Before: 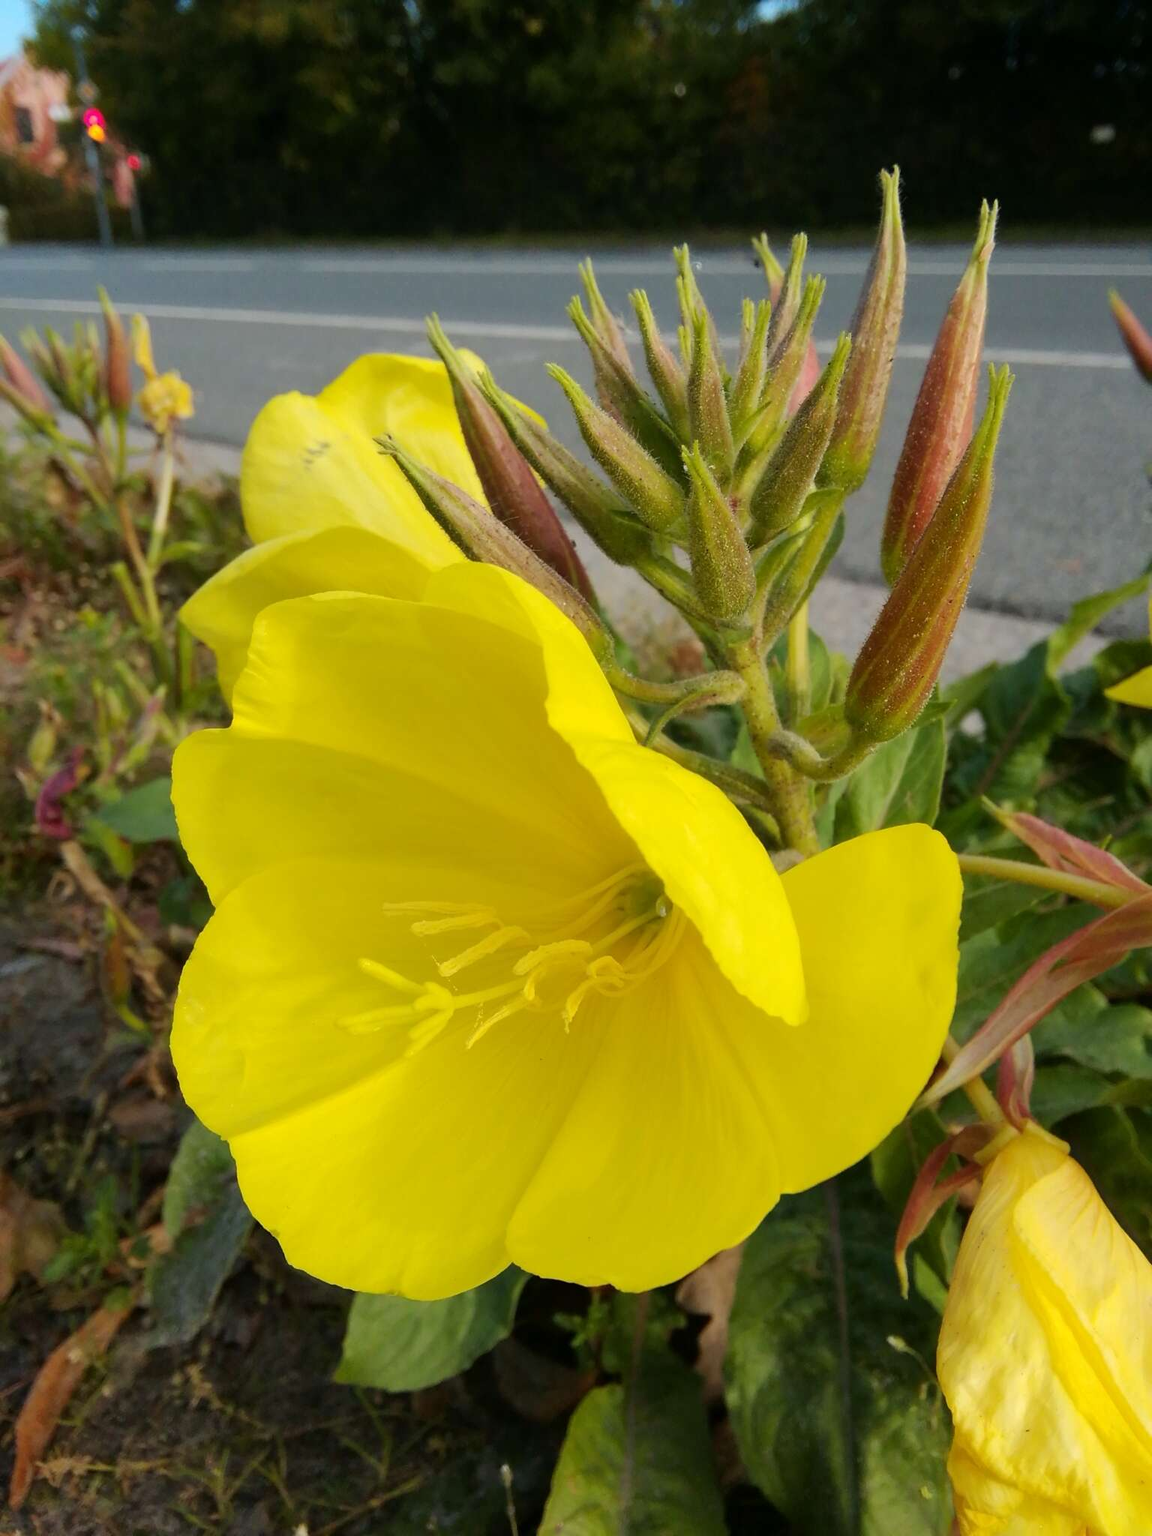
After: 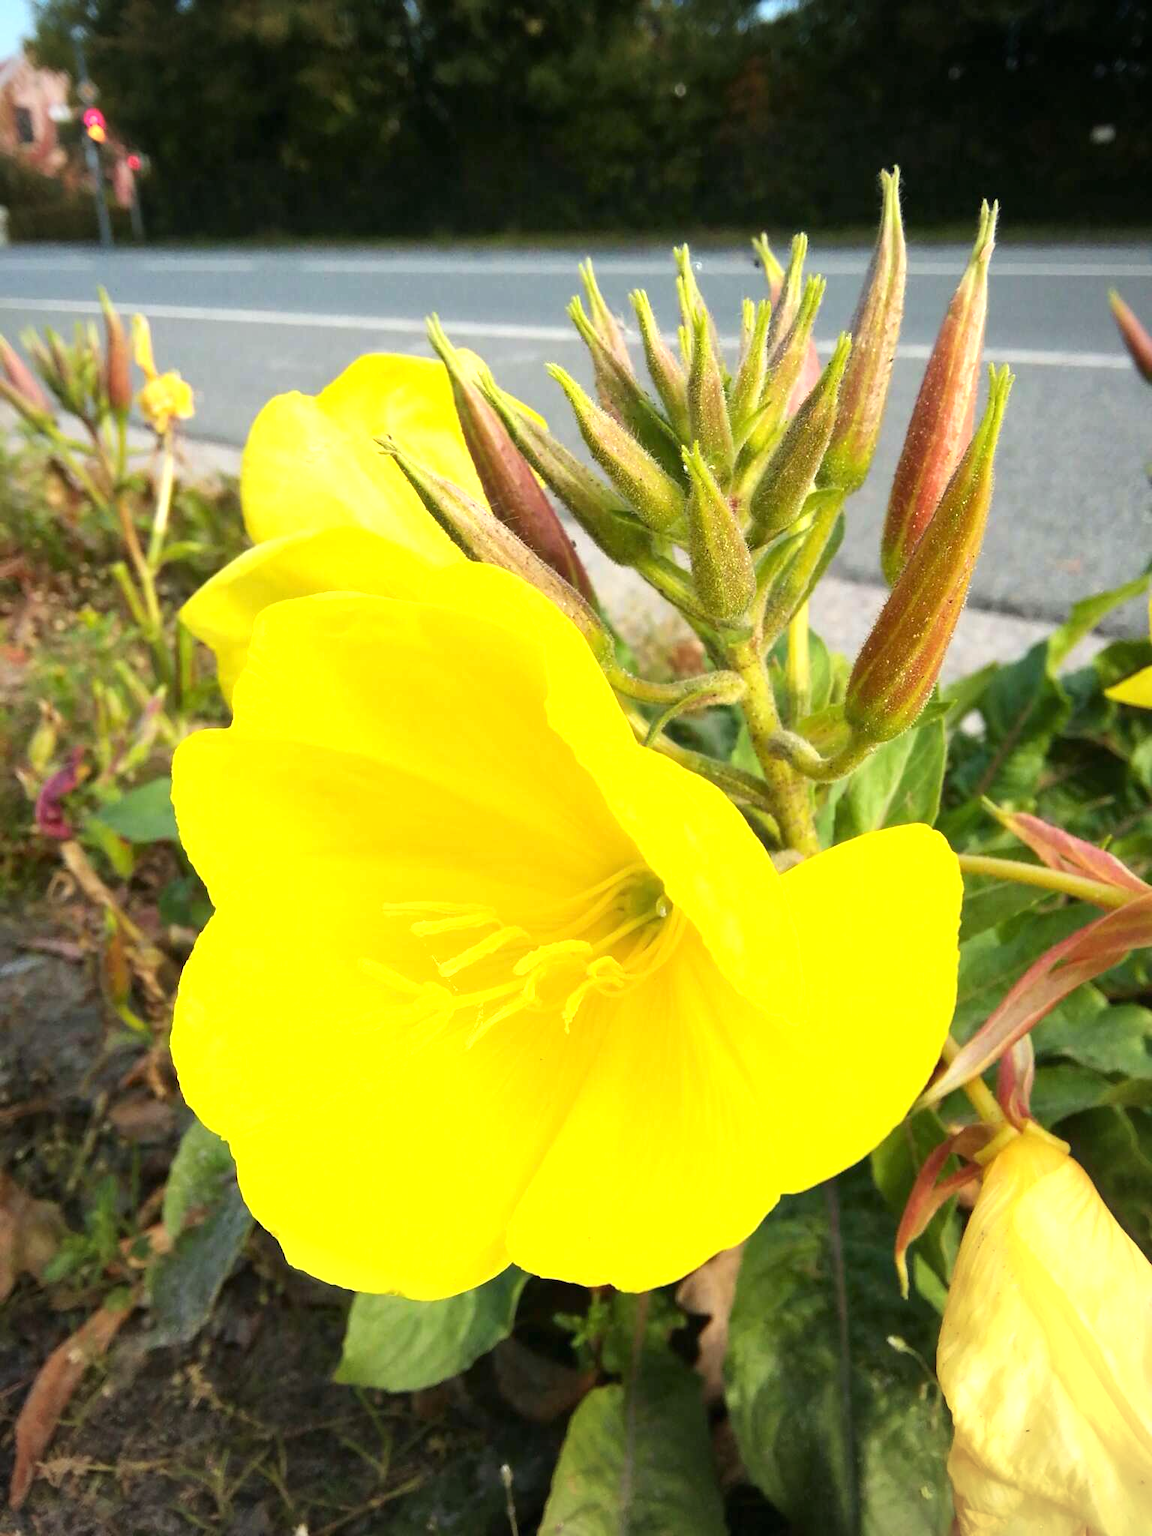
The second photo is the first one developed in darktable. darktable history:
vignetting: fall-off start 75%, brightness -0.406, saturation -0.293, width/height ratio 1.077
exposure: black level correction 0, exposure 1.103 EV, compensate exposure bias true, compensate highlight preservation false
